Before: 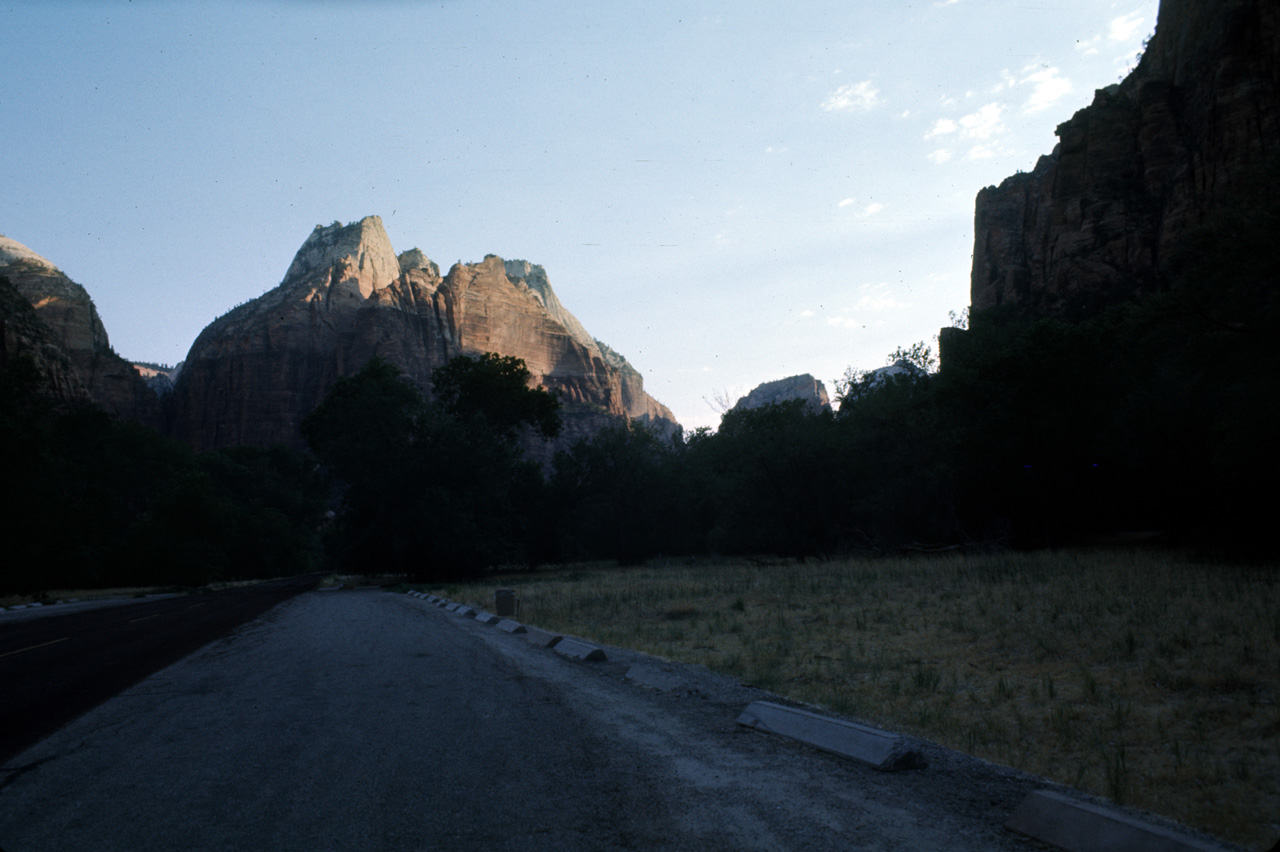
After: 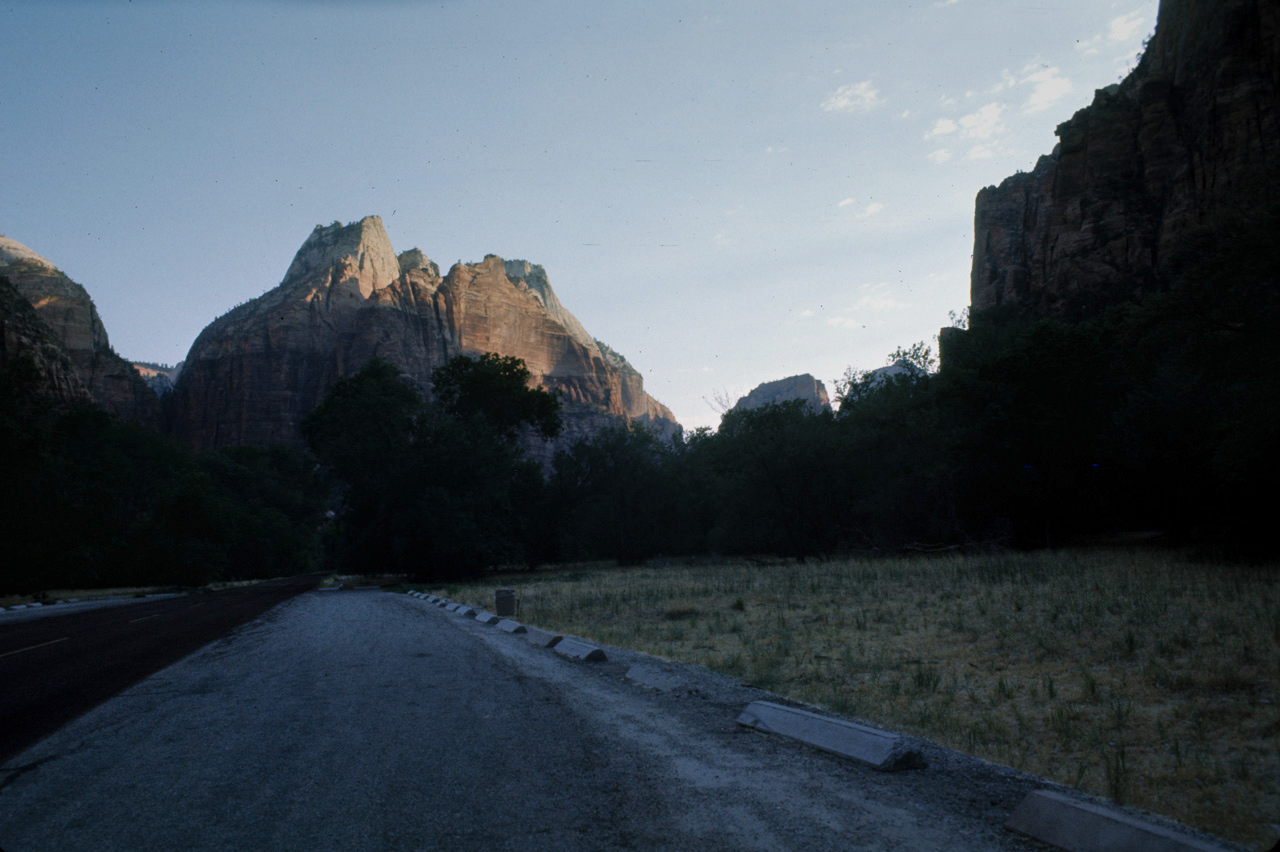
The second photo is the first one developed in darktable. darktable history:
shadows and highlights: shadows 43.06, highlights 6.94
graduated density: on, module defaults
